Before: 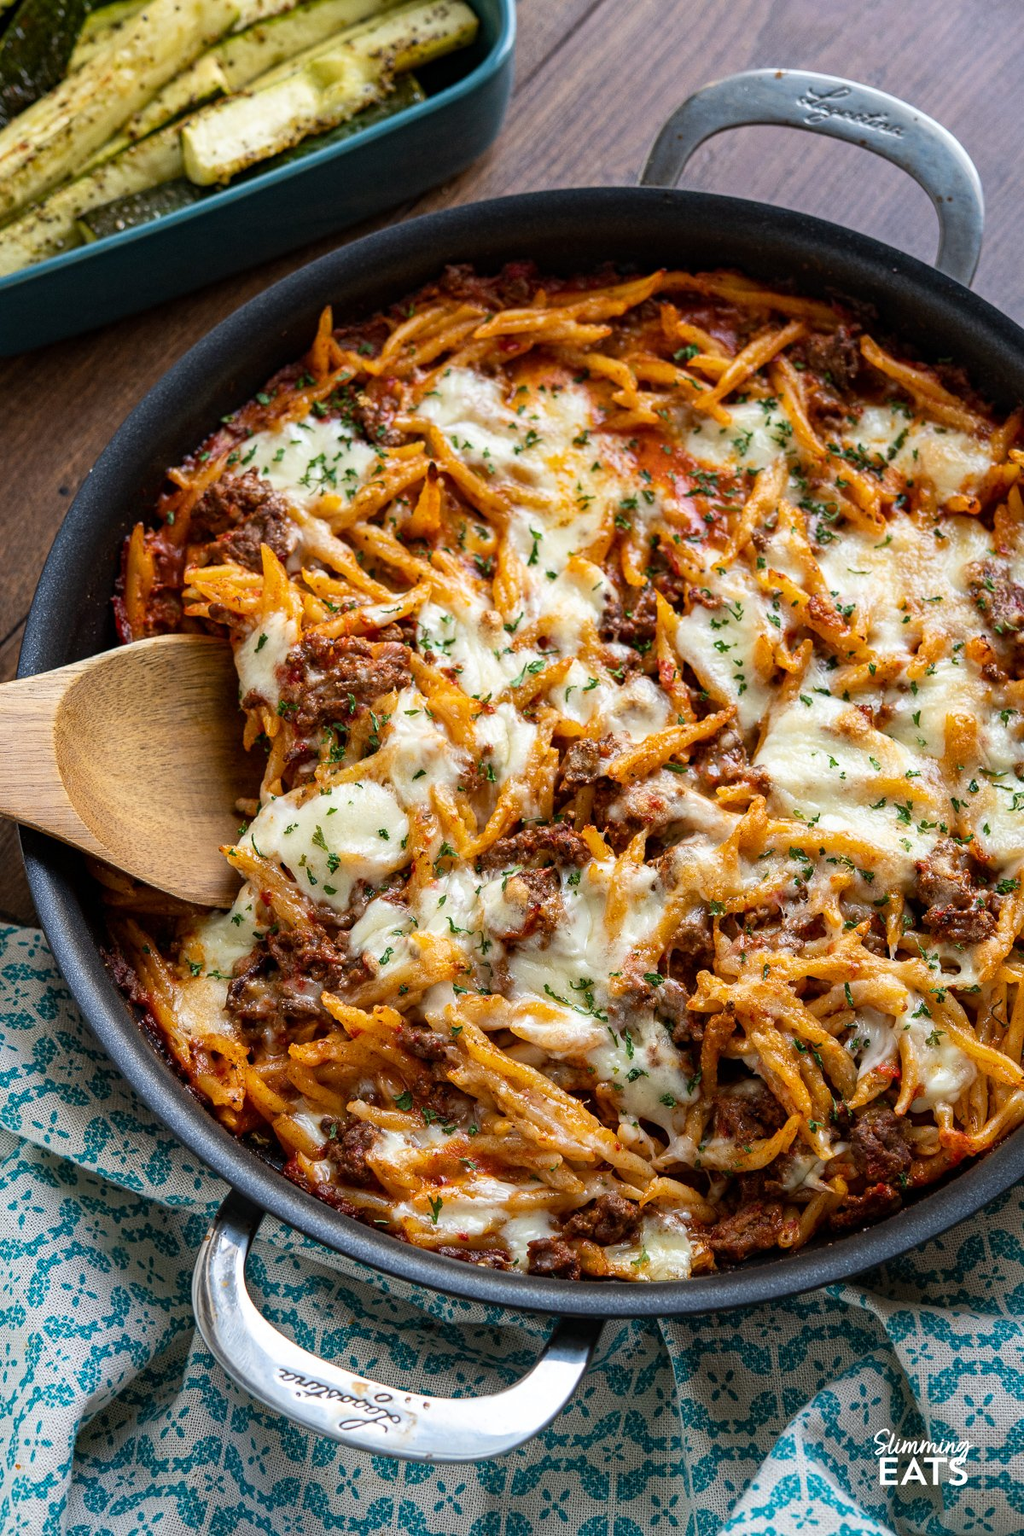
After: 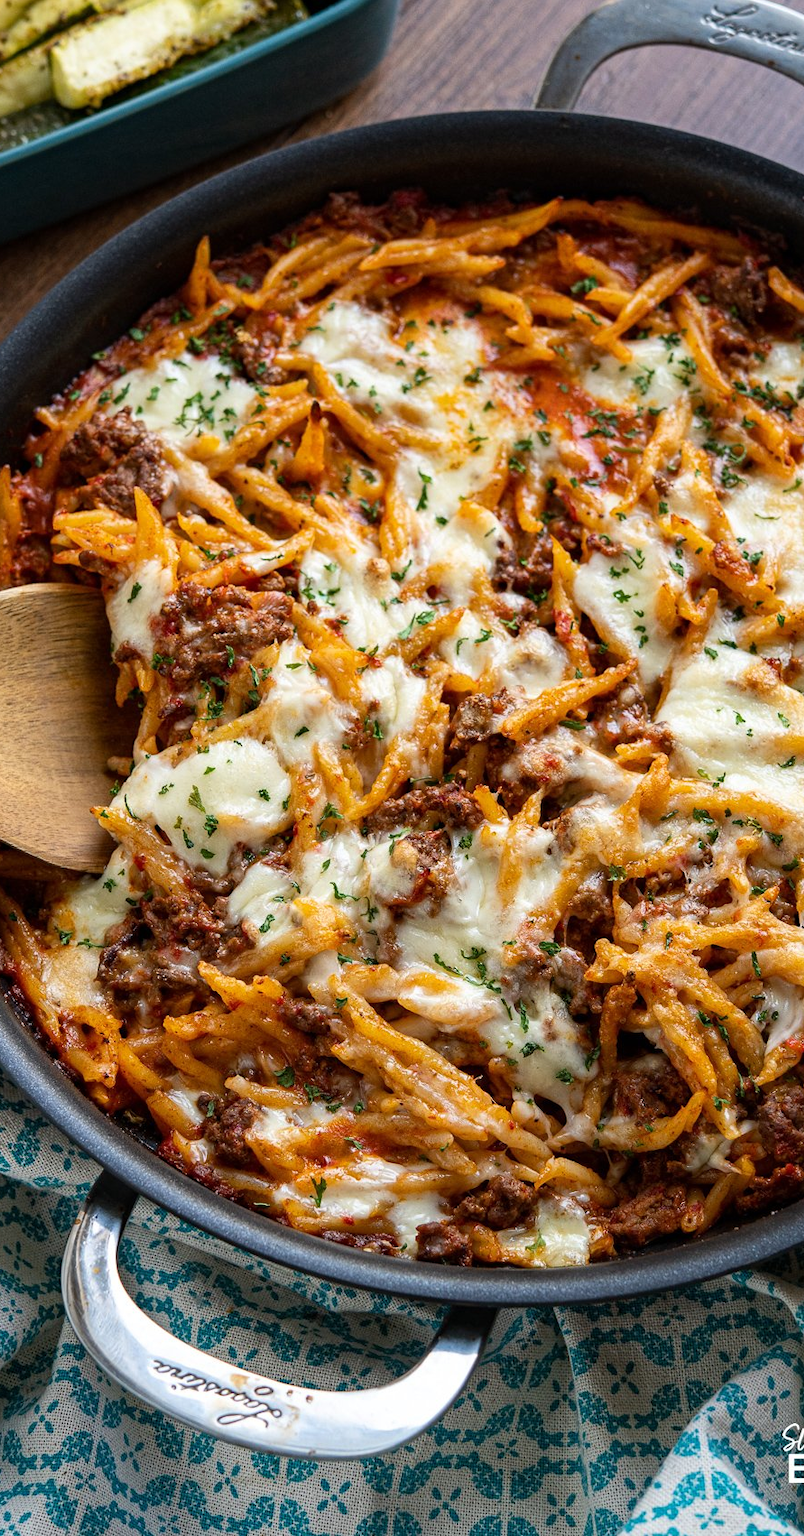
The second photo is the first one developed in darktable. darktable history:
crop and rotate: left 13.106%, top 5.393%, right 12.629%
